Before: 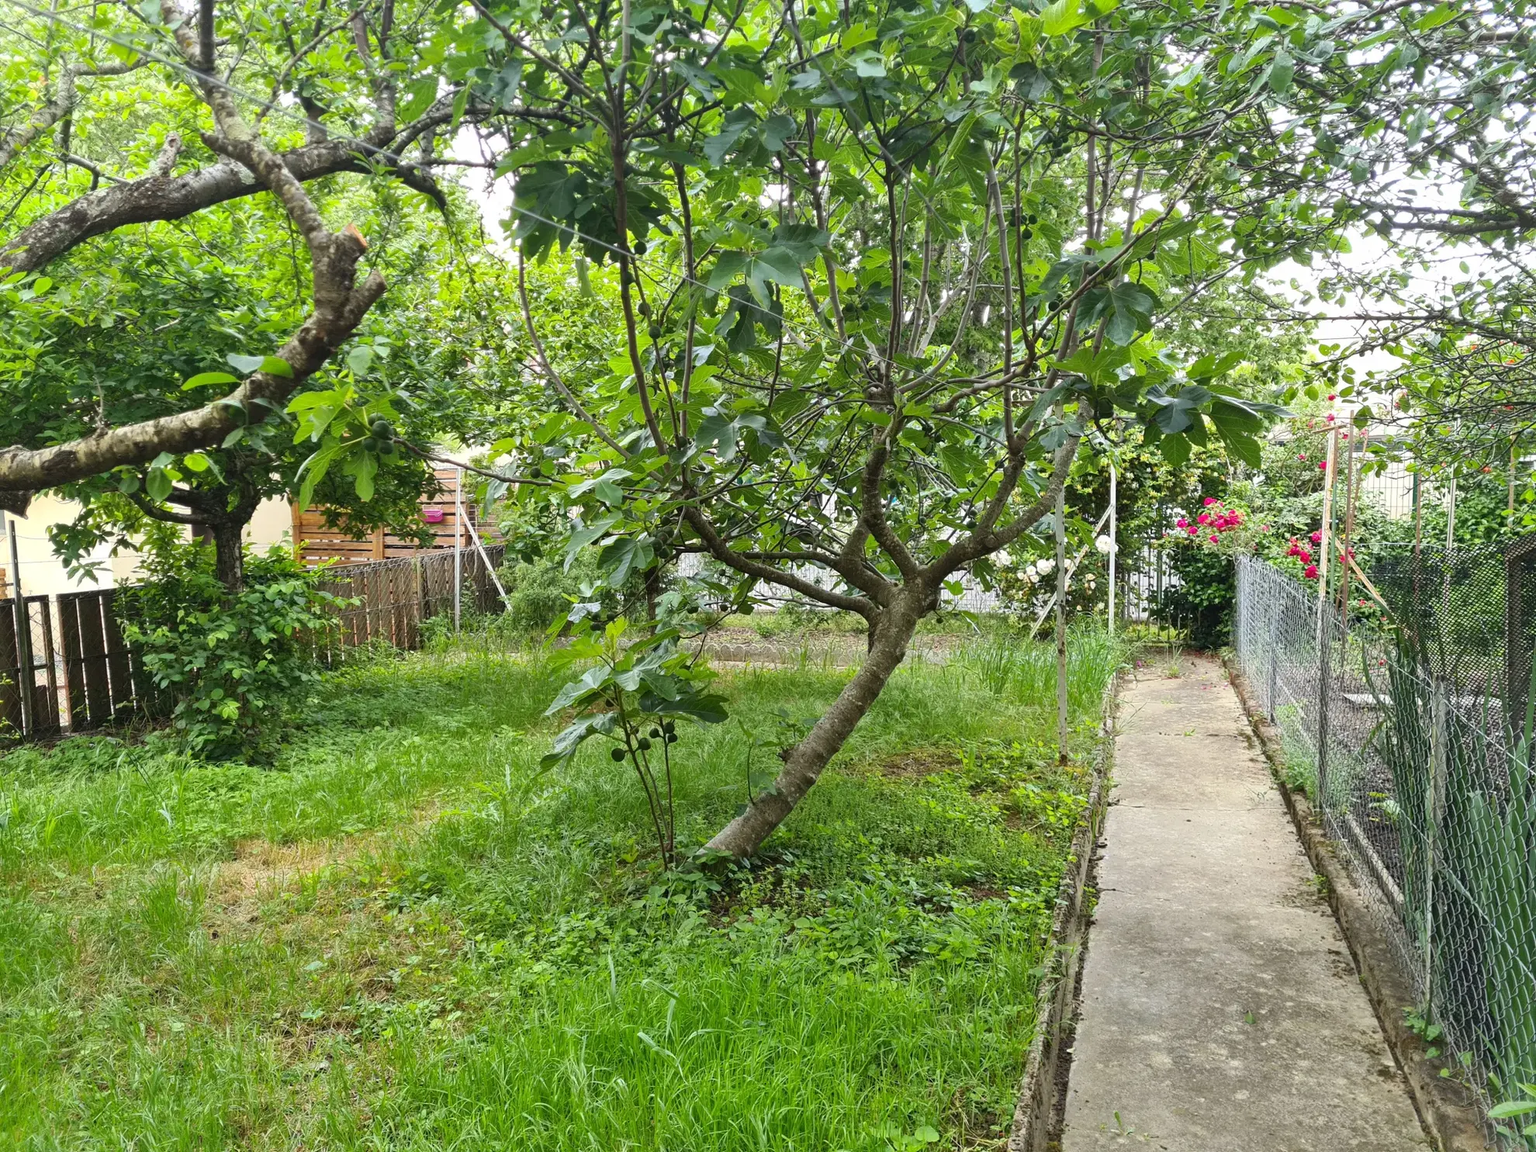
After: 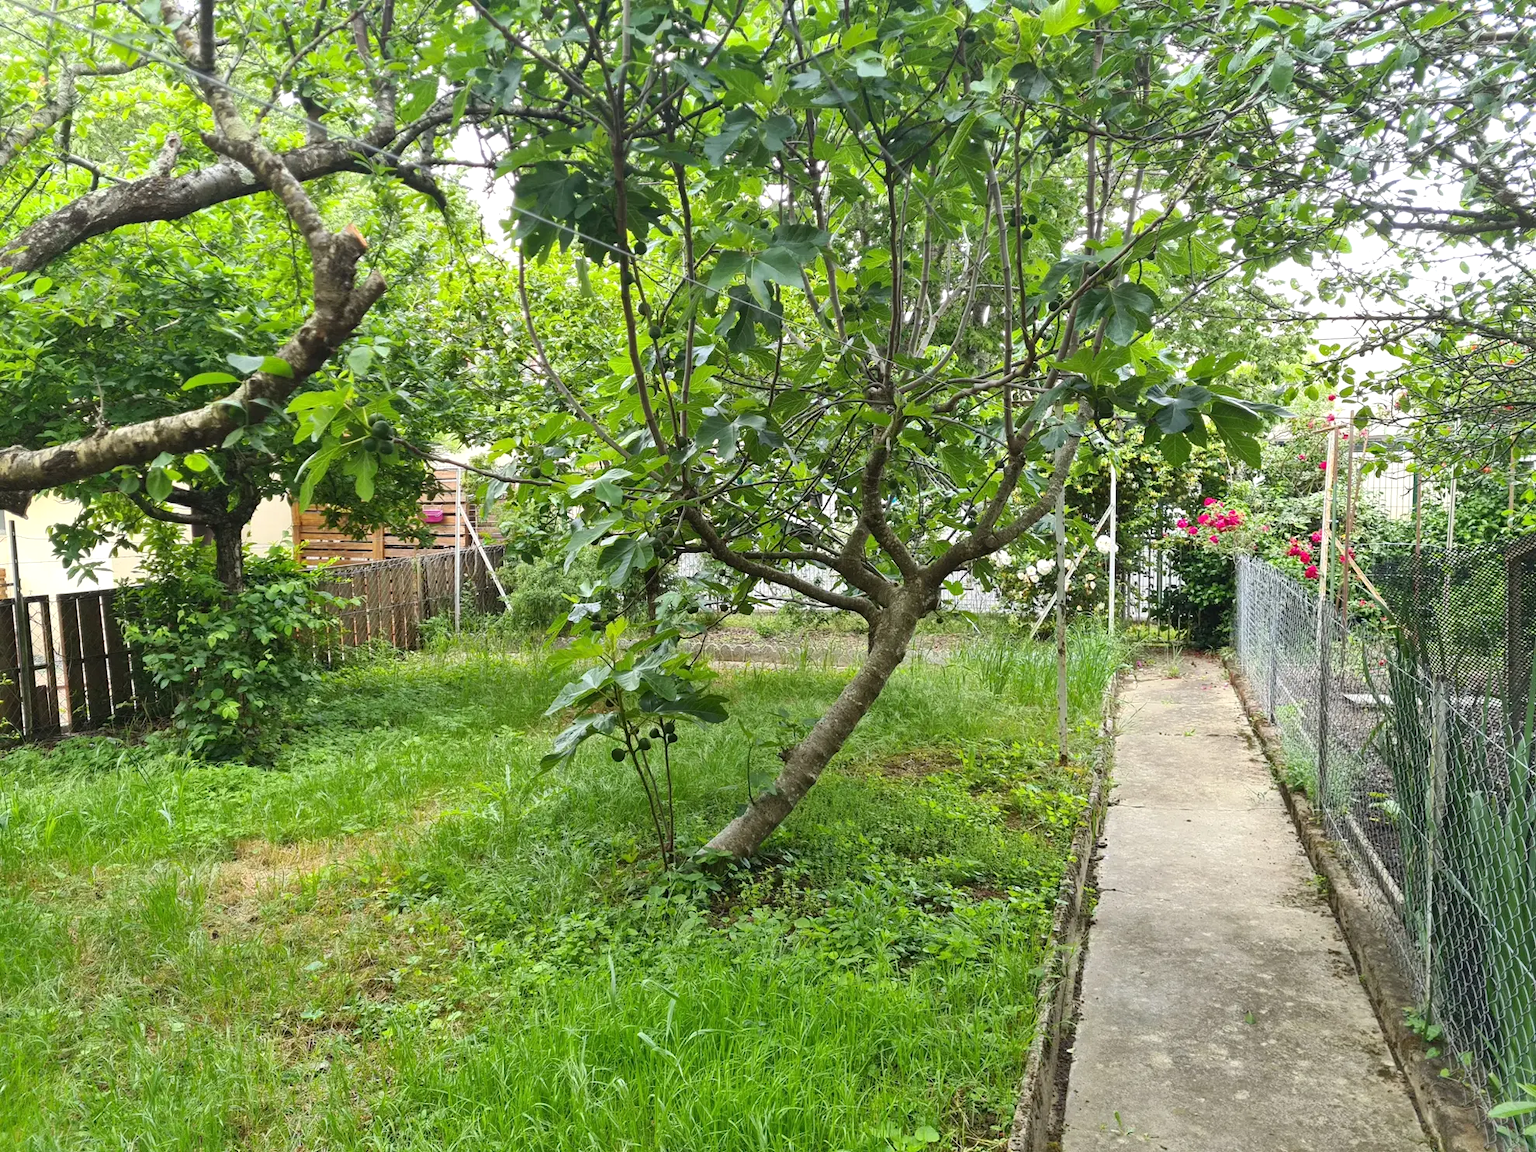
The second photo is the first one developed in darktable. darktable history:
exposure: exposure 0.133 EV, compensate exposure bias true, compensate highlight preservation false
